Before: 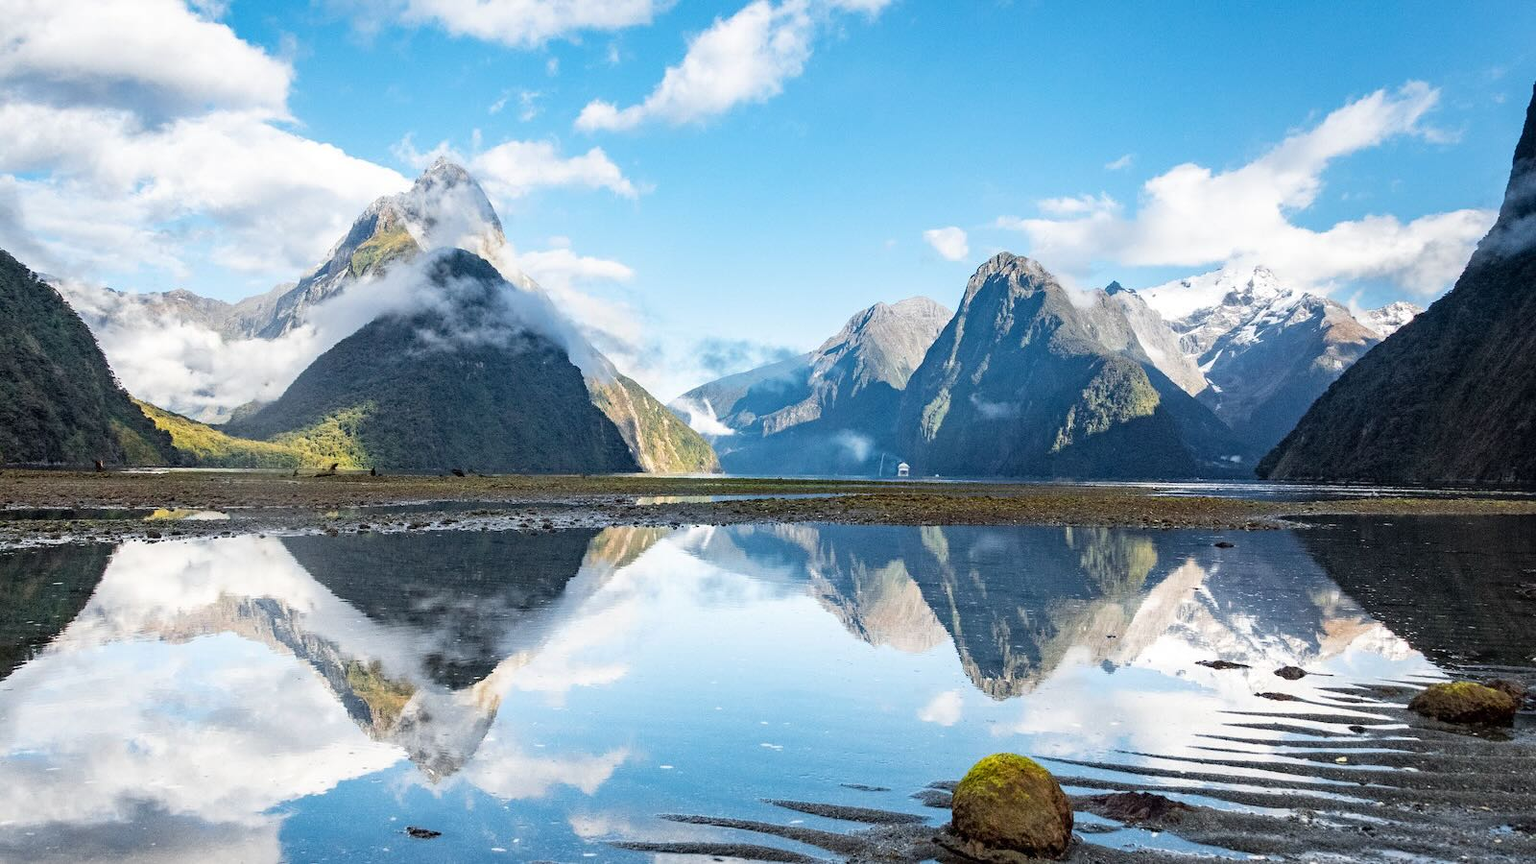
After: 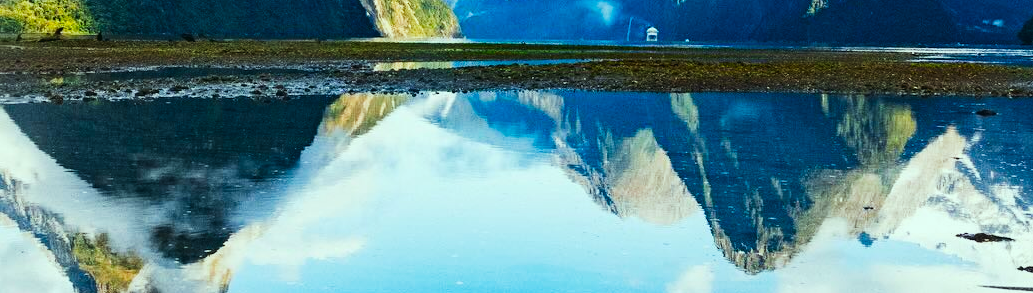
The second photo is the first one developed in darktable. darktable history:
crop: left 18.104%, top 50.634%, right 17.324%, bottom 16.793%
color correction: highlights a* -7.55, highlights b* 1.24, shadows a* -2.81, saturation 1.44
contrast brightness saturation: contrast 0.066, brightness -0.133, saturation 0.061
tone curve: curves: ch0 [(0, 0.023) (0.217, 0.19) (0.754, 0.801) (1, 0.977)]; ch1 [(0, 0) (0.392, 0.398) (0.5, 0.5) (0.521, 0.528) (0.56, 0.577) (1, 1)]; ch2 [(0, 0) (0.5, 0.5) (0.579, 0.561) (0.65, 0.657) (1, 1)], preserve colors none
